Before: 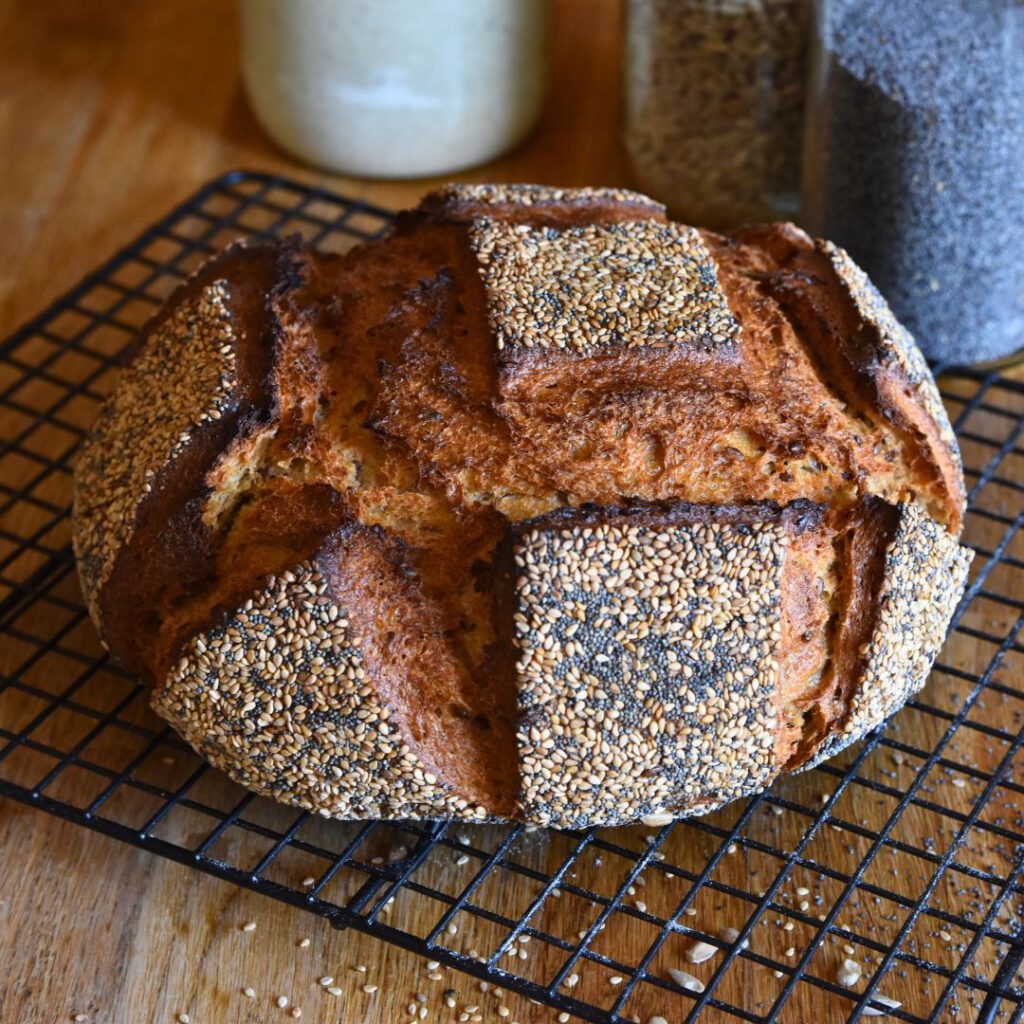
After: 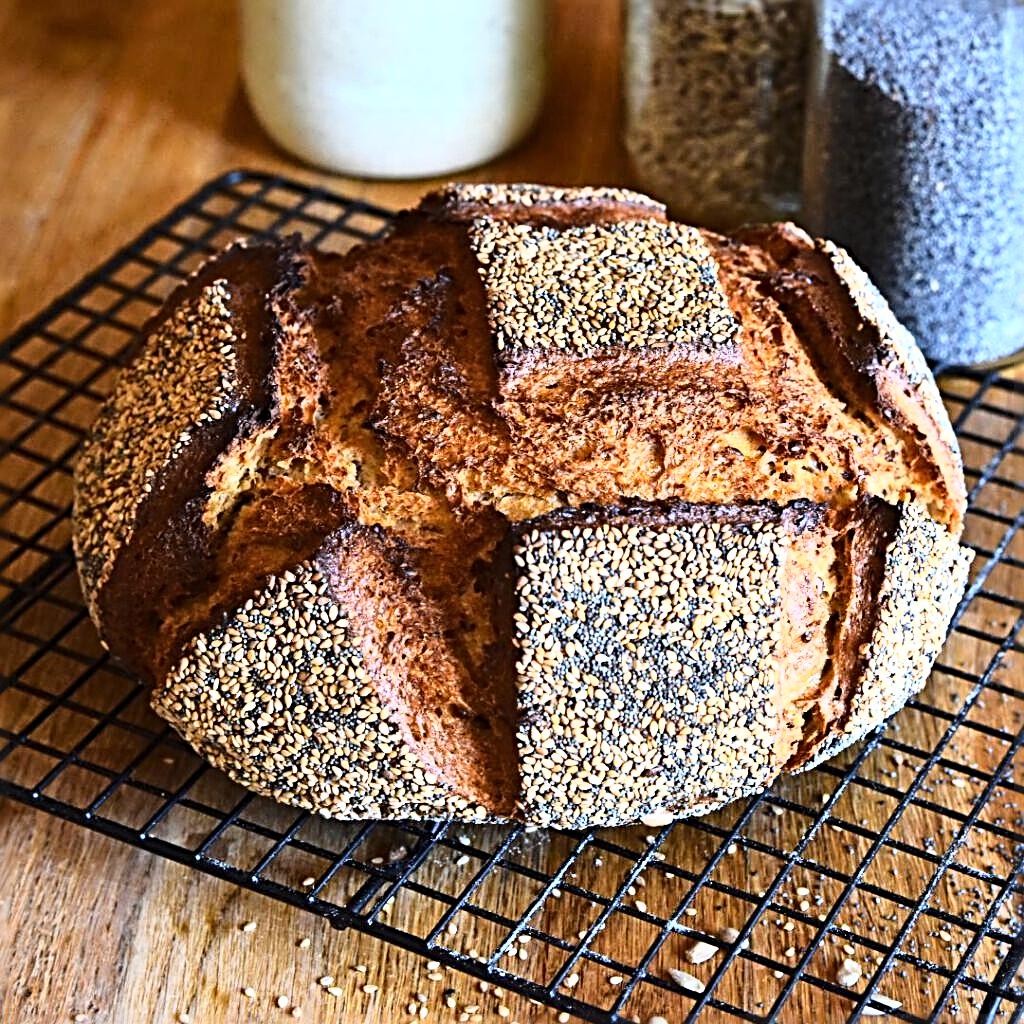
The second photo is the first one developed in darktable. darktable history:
sharpen: radius 3.723, amount 0.915
base curve: curves: ch0 [(0, 0) (0.026, 0.03) (0.109, 0.232) (0.351, 0.748) (0.669, 0.968) (1, 1)]
